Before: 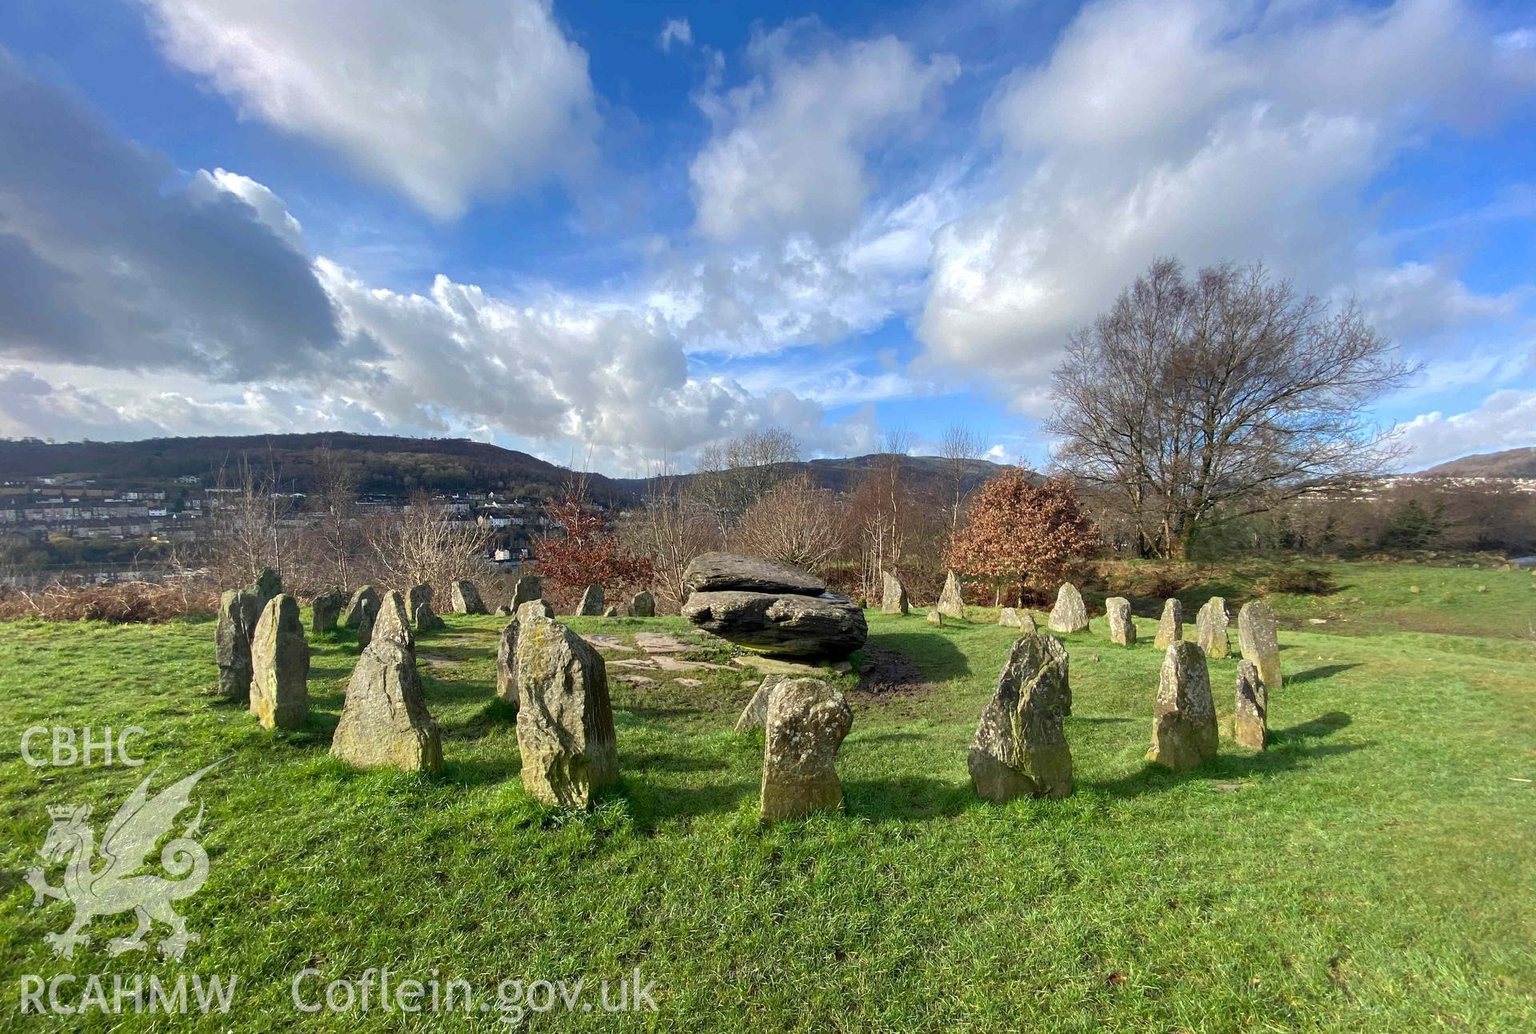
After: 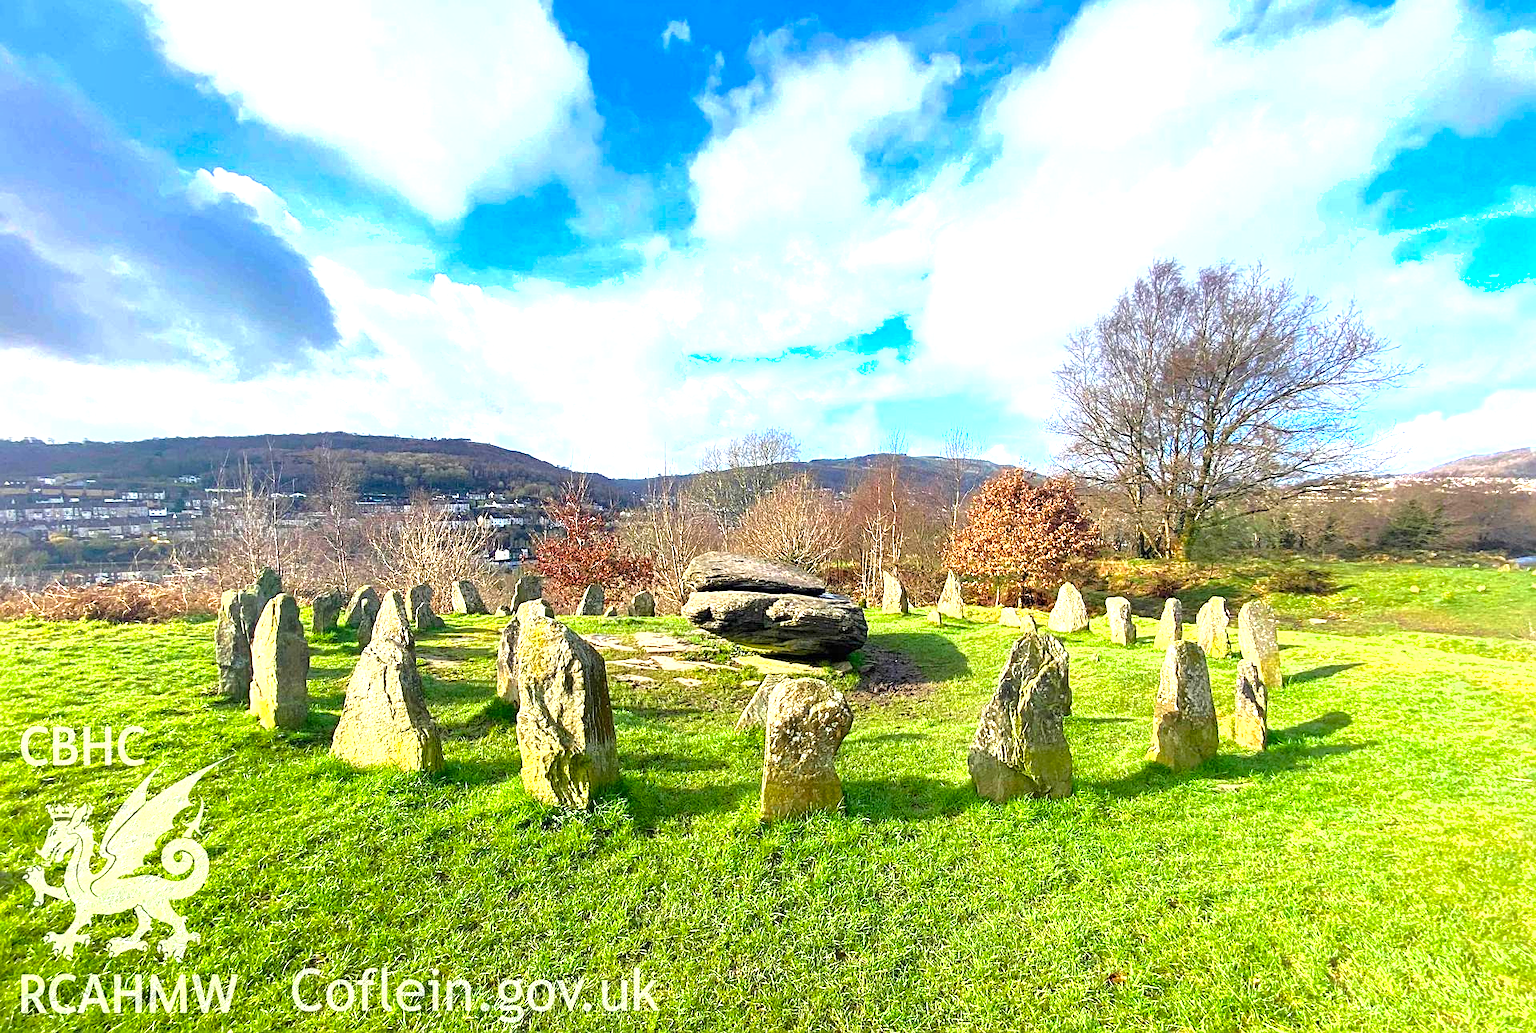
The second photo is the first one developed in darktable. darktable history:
sharpen: on, module defaults
shadows and highlights: shadows 9.98, white point adjustment 0.837, highlights -38.25
color balance rgb: white fulcrum 1.01 EV, perceptual saturation grading › global saturation 25.563%, global vibrance 20%
exposure: black level correction 0, exposure 1.495 EV, compensate exposure bias true, compensate highlight preservation false
